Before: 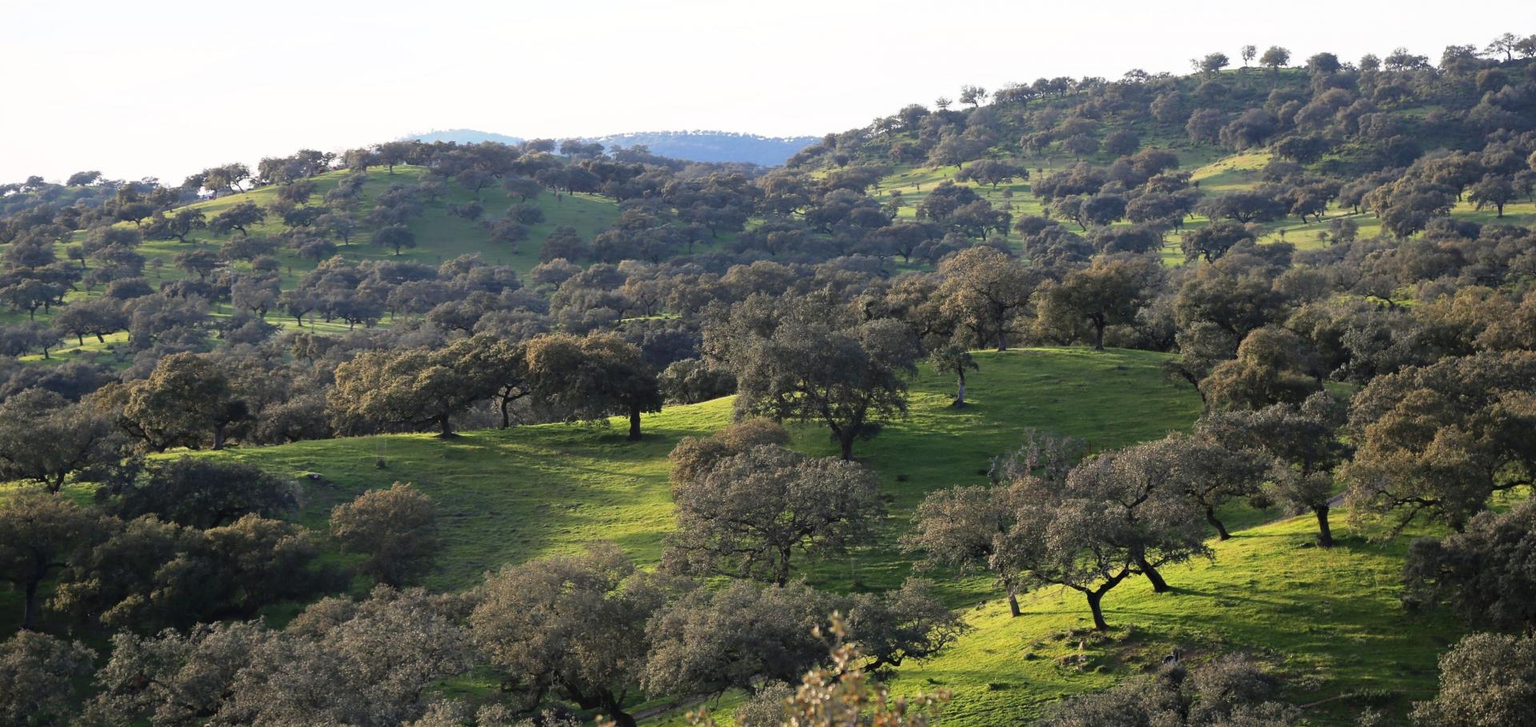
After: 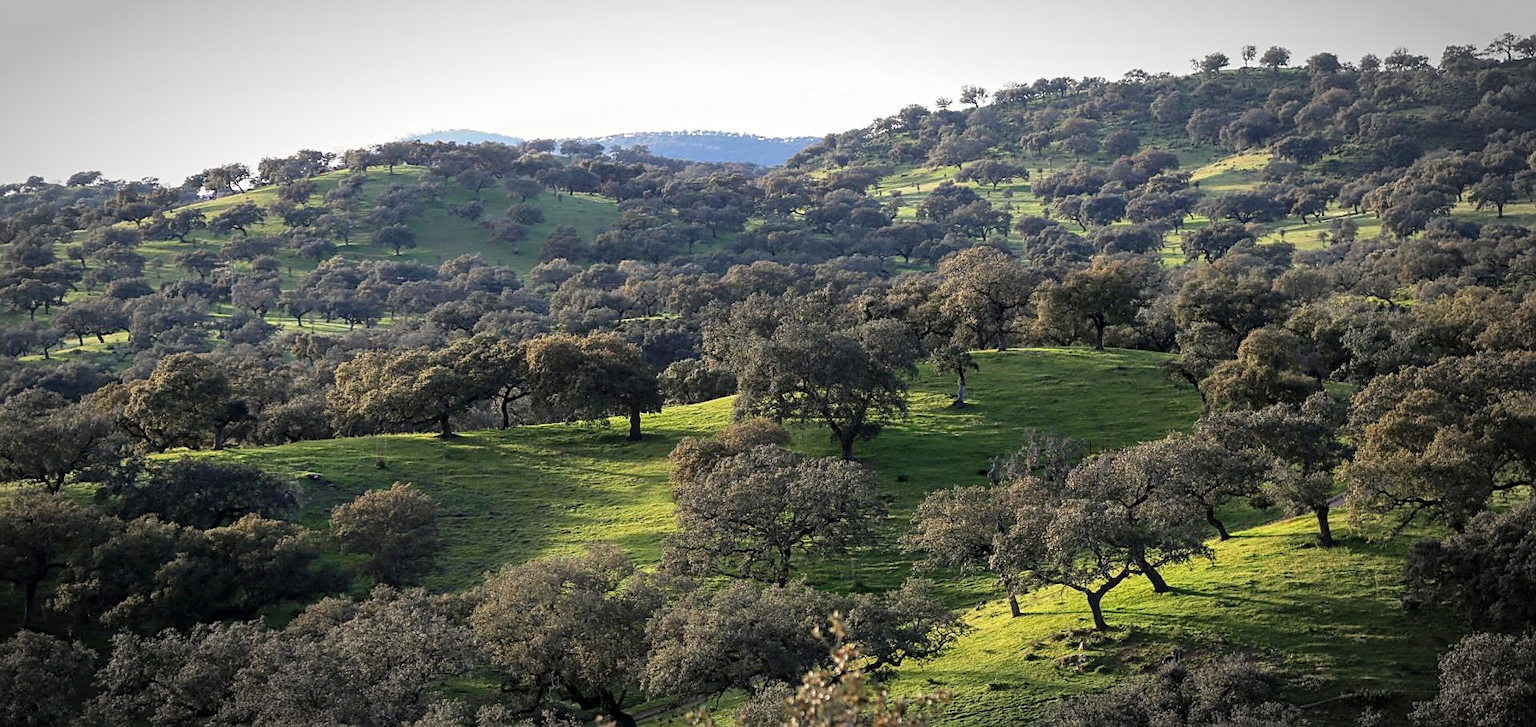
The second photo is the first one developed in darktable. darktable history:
local contrast: on, module defaults
vignetting: automatic ratio true
sharpen: on, module defaults
base curve: curves: ch0 [(0, 0) (0.297, 0.298) (1, 1)], preserve colors none
haze removal: compatibility mode true, adaptive false
